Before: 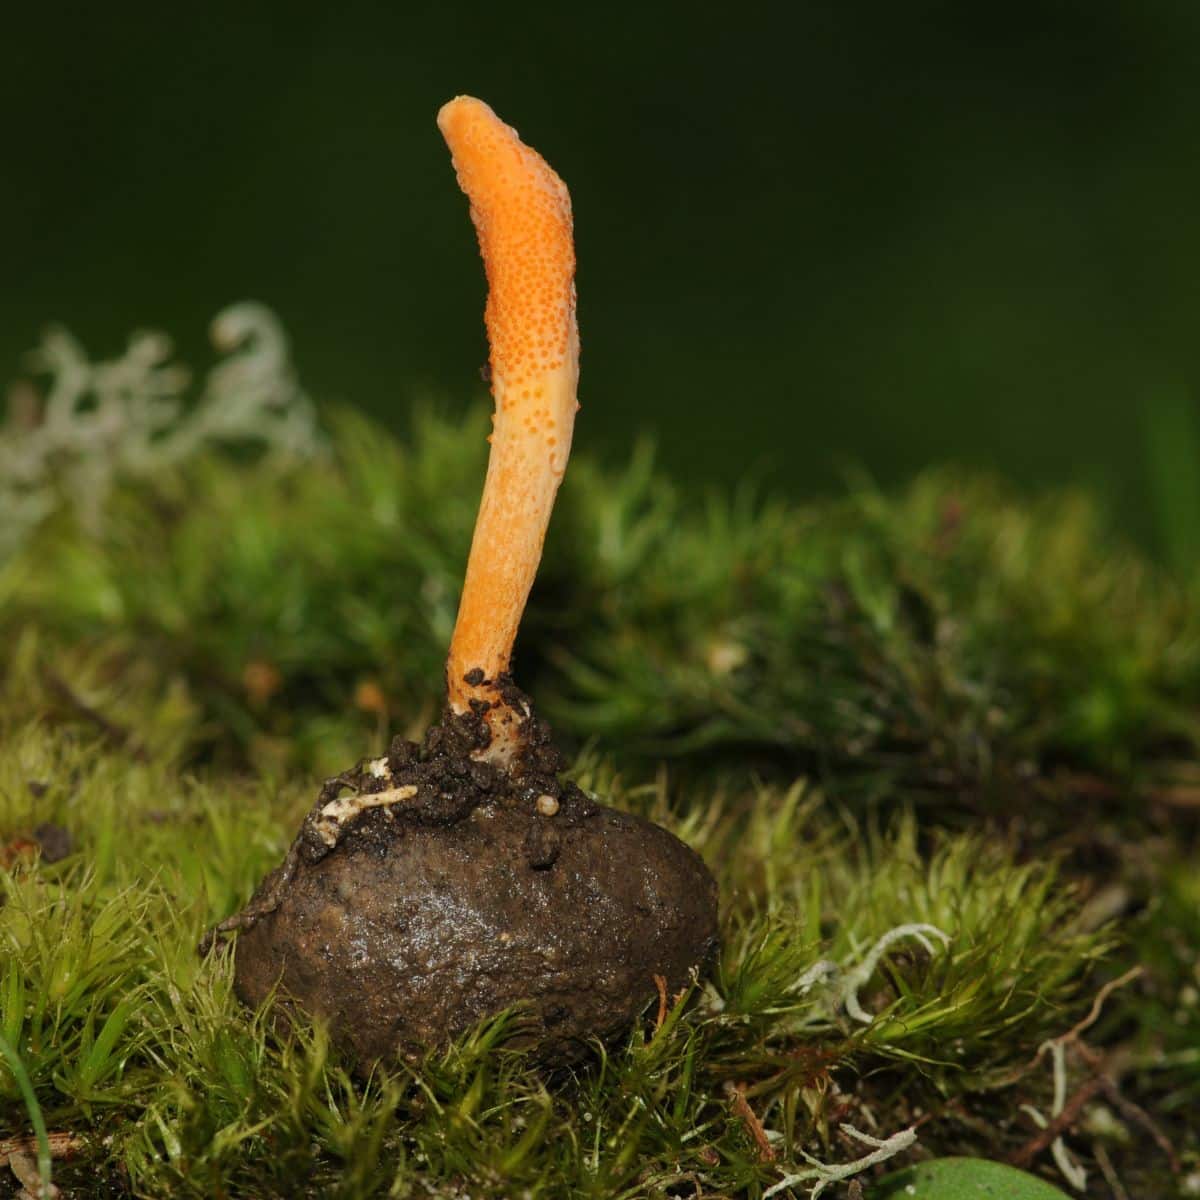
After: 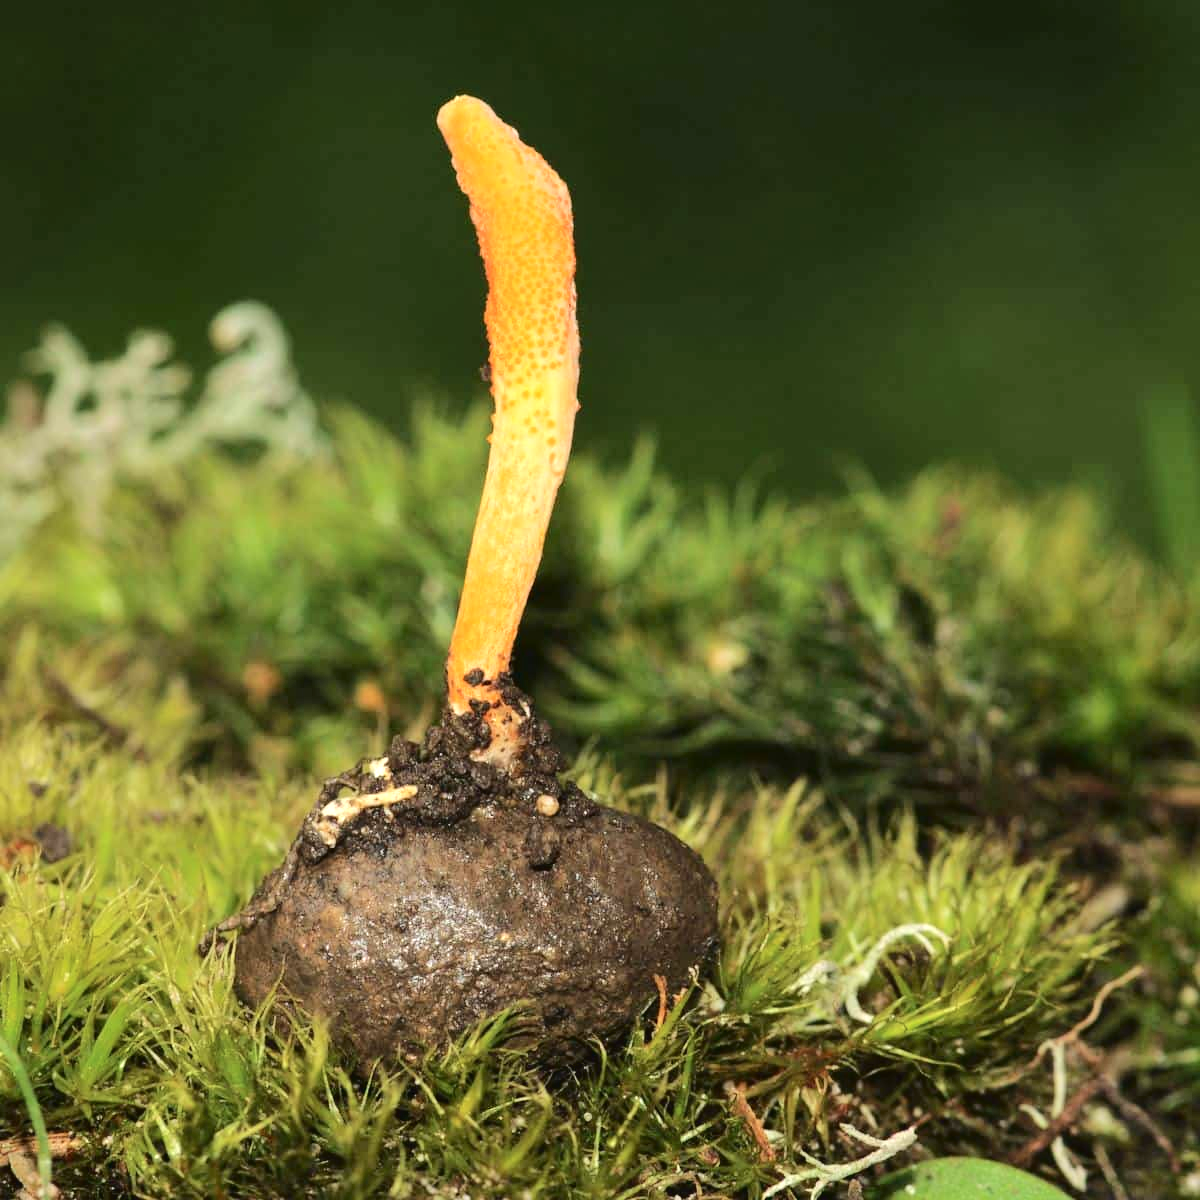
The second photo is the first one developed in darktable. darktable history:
tone curve: curves: ch0 [(0, 0) (0.003, 0.035) (0.011, 0.035) (0.025, 0.035) (0.044, 0.046) (0.069, 0.063) (0.1, 0.084) (0.136, 0.123) (0.177, 0.174) (0.224, 0.232) (0.277, 0.304) (0.335, 0.387) (0.399, 0.476) (0.468, 0.566) (0.543, 0.639) (0.623, 0.714) (0.709, 0.776) (0.801, 0.851) (0.898, 0.921) (1, 1)], color space Lab, independent channels, preserve colors none
exposure: exposure 0.989 EV, compensate highlight preservation false
